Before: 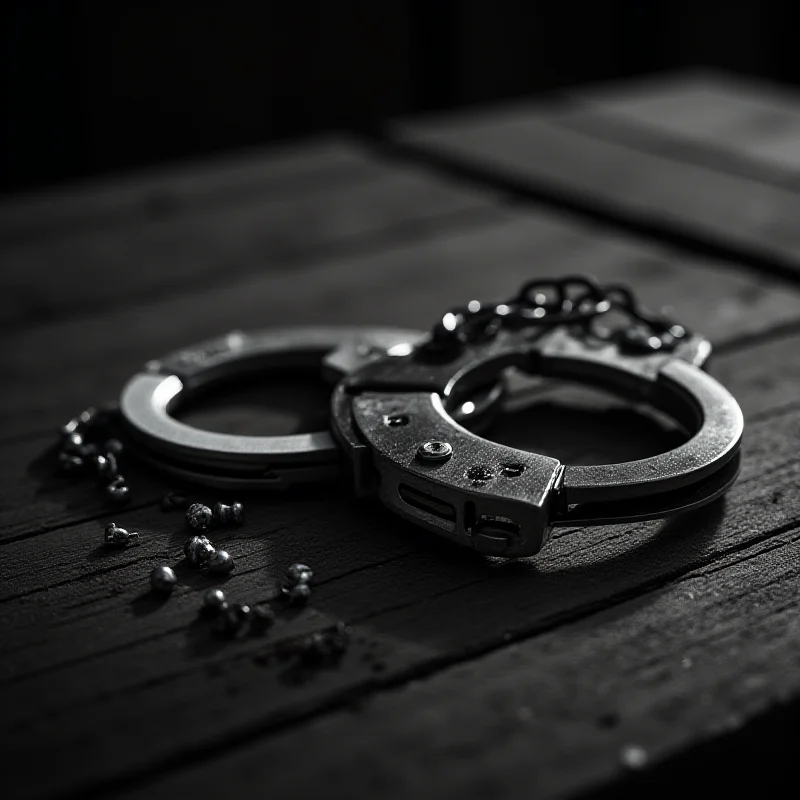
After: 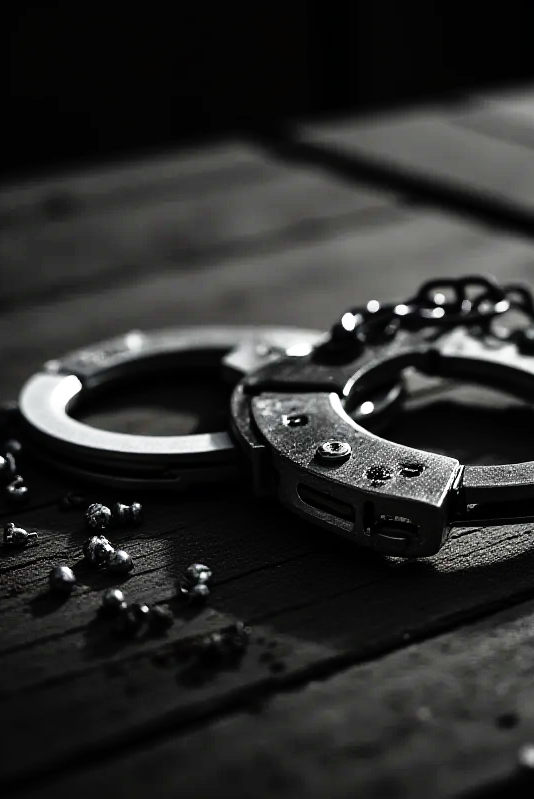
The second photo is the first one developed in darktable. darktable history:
crop and rotate: left 12.748%, right 20.426%
base curve: curves: ch0 [(0, 0) (0.012, 0.01) (0.073, 0.168) (0.31, 0.711) (0.645, 0.957) (1, 1)], preserve colors none
